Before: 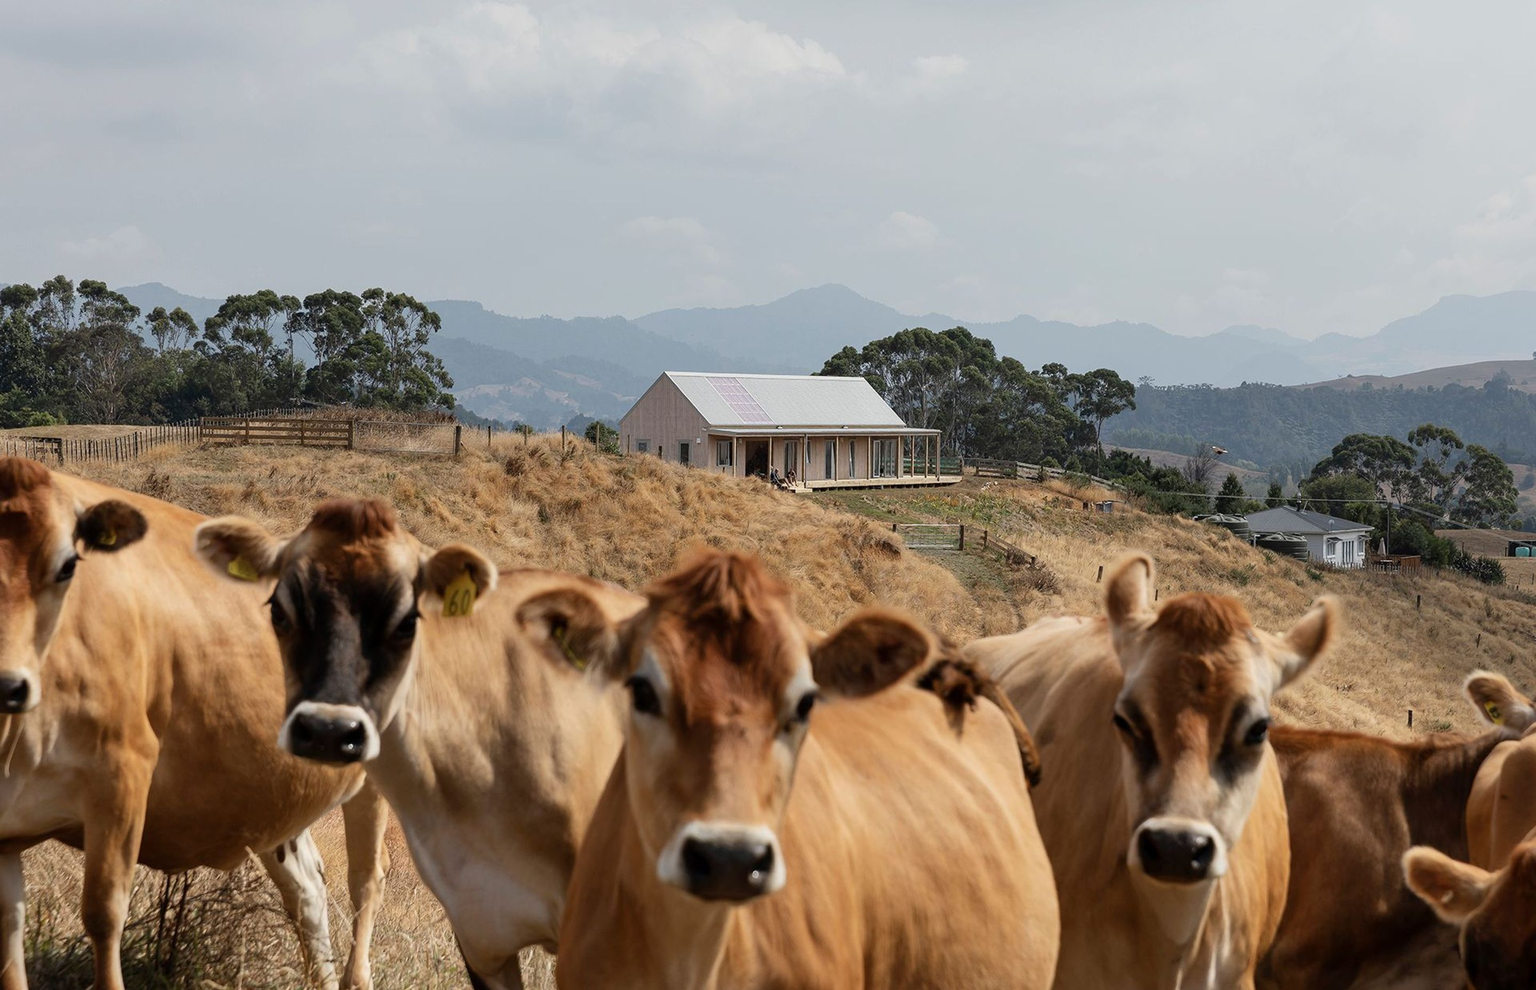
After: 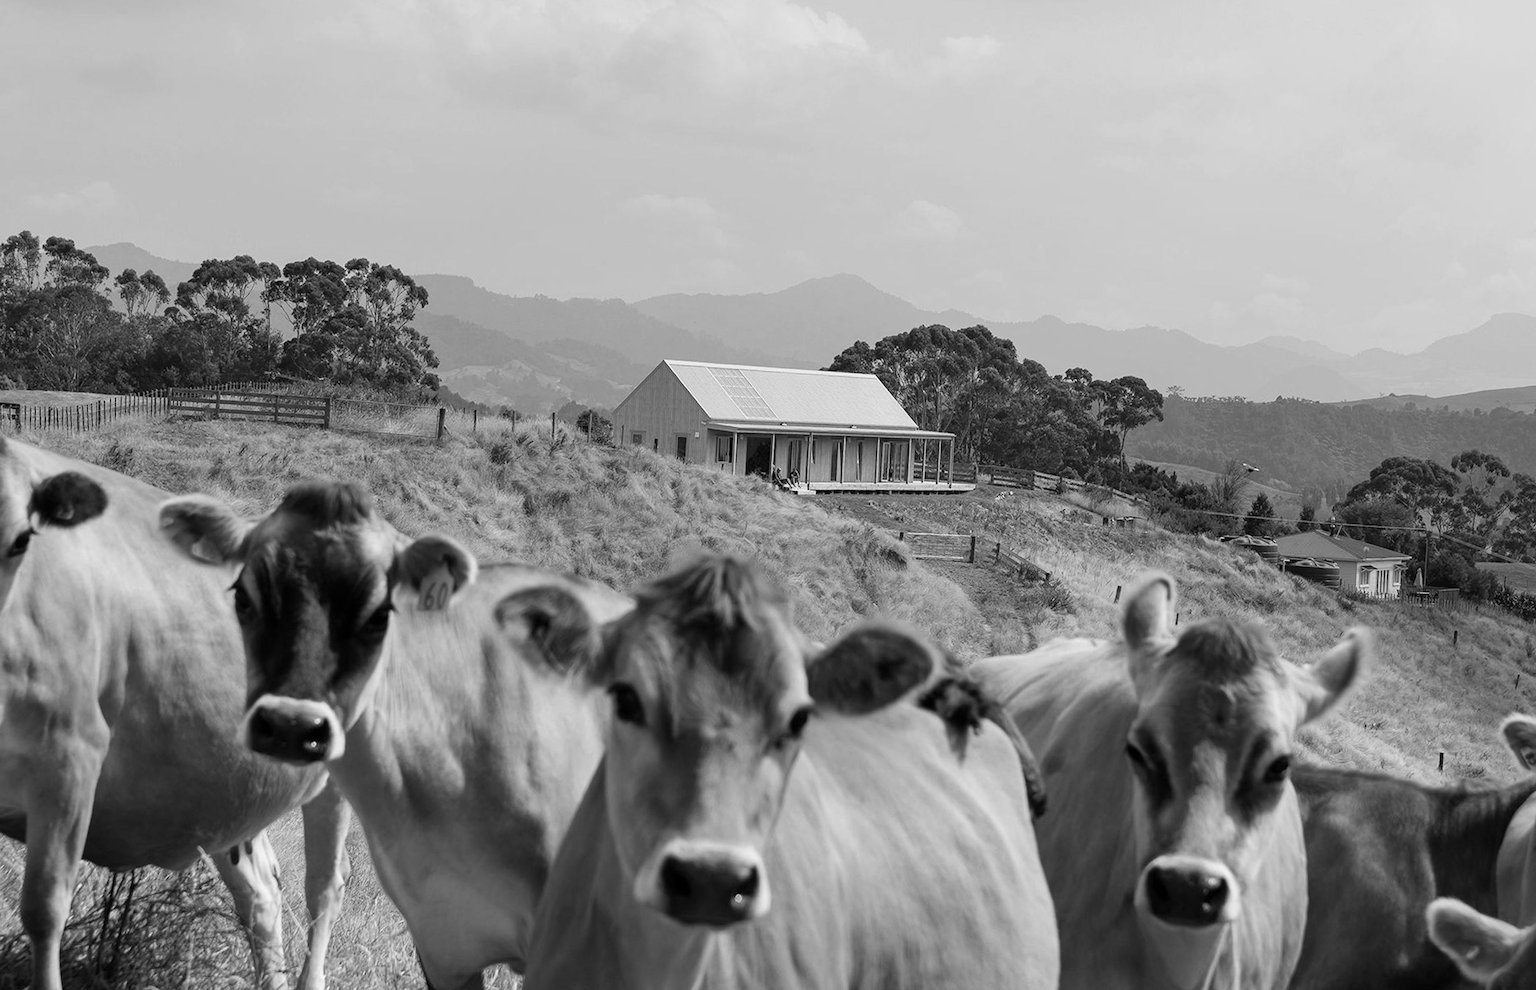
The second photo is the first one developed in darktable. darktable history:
monochrome: a -35.87, b 49.73, size 1.7
exposure: exposure 0.207 EV, compensate highlight preservation false
crop and rotate: angle -2.38°
